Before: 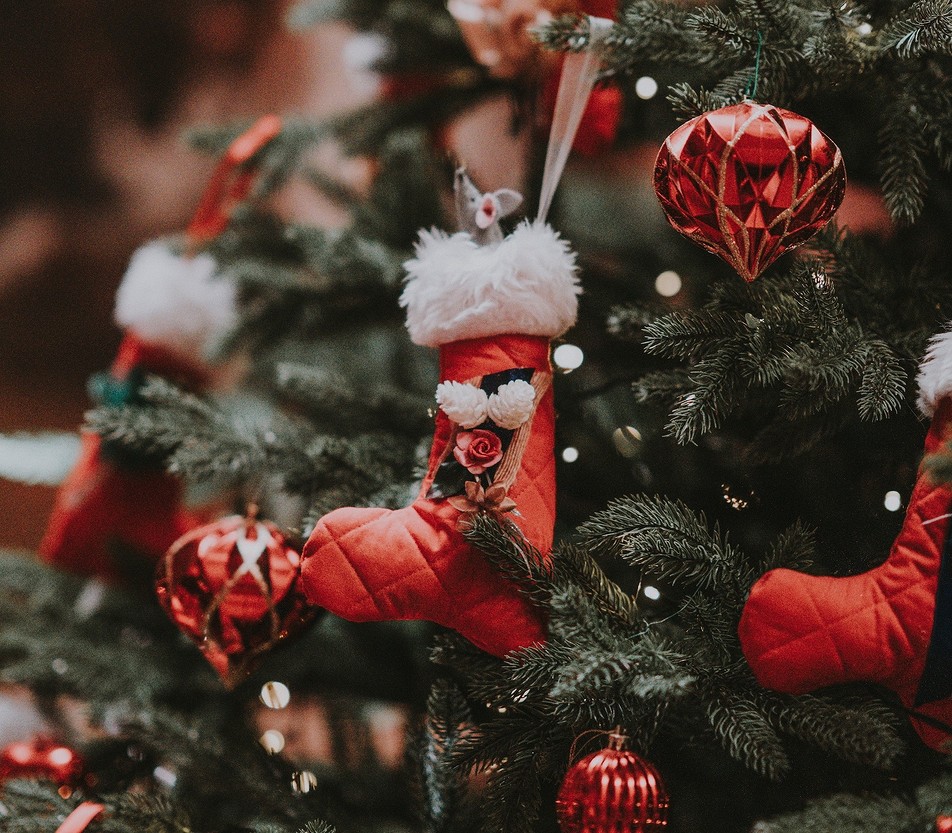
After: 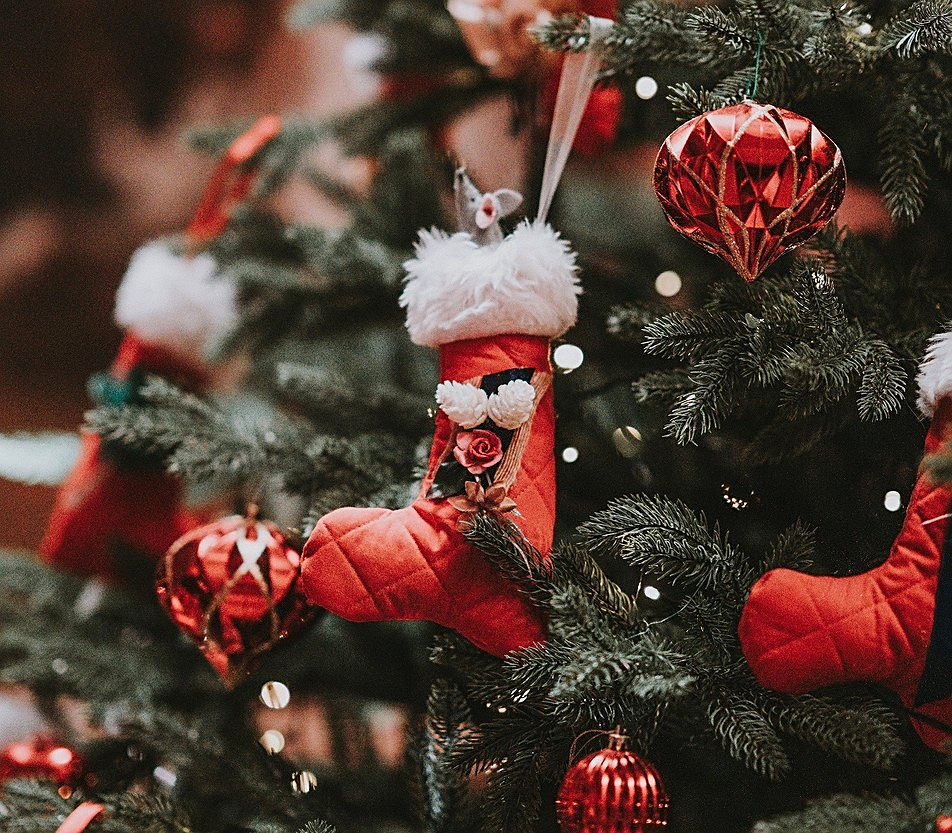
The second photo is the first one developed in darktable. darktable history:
sharpen: on, module defaults
tone curve: curves: ch0 [(0, 0) (0.003, 0.003) (0.011, 0.012) (0.025, 0.027) (0.044, 0.048) (0.069, 0.075) (0.1, 0.108) (0.136, 0.147) (0.177, 0.192) (0.224, 0.243) (0.277, 0.3) (0.335, 0.363) (0.399, 0.433) (0.468, 0.508) (0.543, 0.589) (0.623, 0.676) (0.709, 0.769) (0.801, 0.868) (0.898, 0.949) (1, 1)], preserve colors none
